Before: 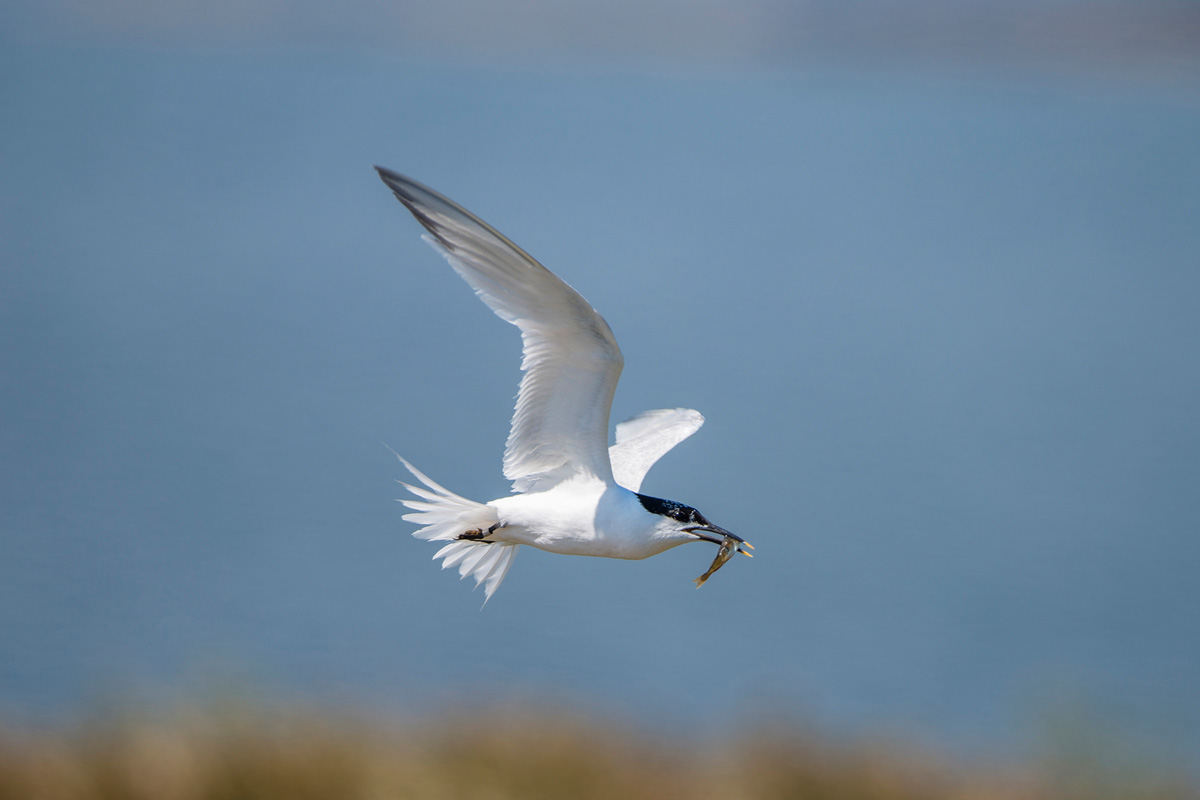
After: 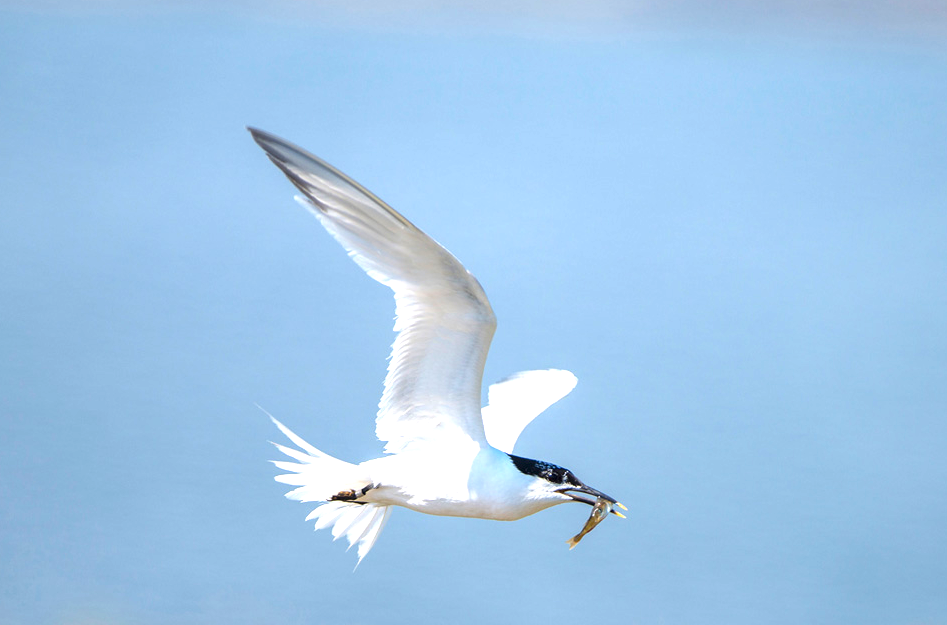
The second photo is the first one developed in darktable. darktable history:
crop and rotate: left 10.643%, top 5.089%, right 10.427%, bottom 16.714%
exposure: black level correction 0, exposure 1.199 EV, compensate exposure bias true, compensate highlight preservation false
